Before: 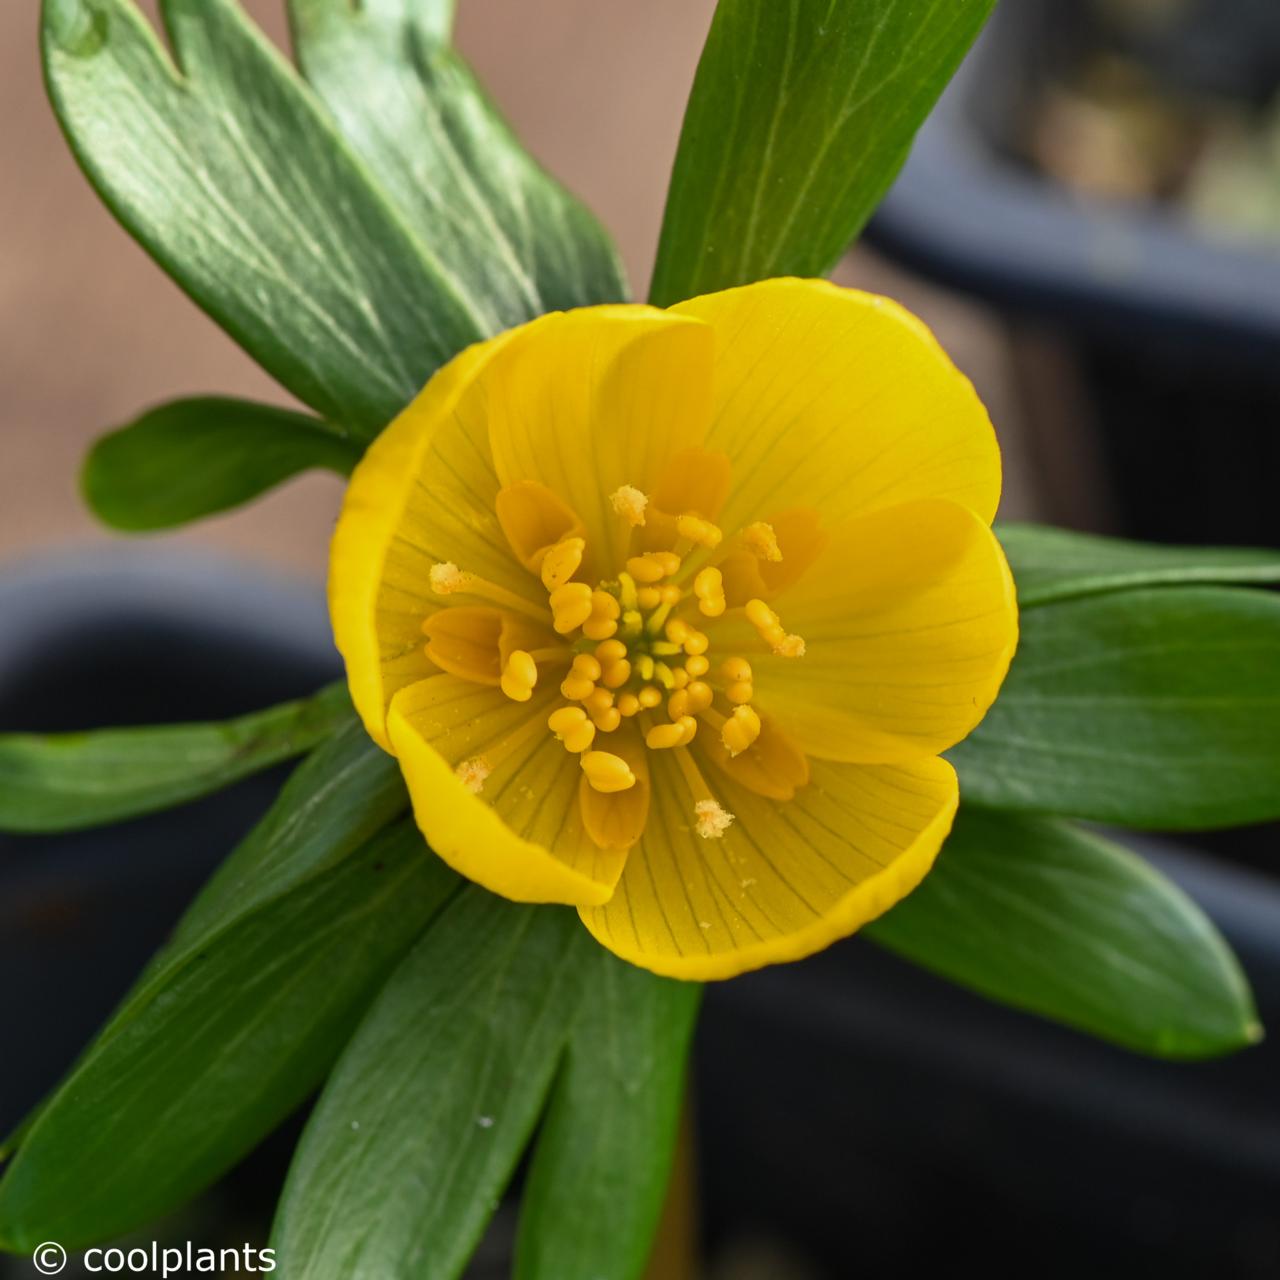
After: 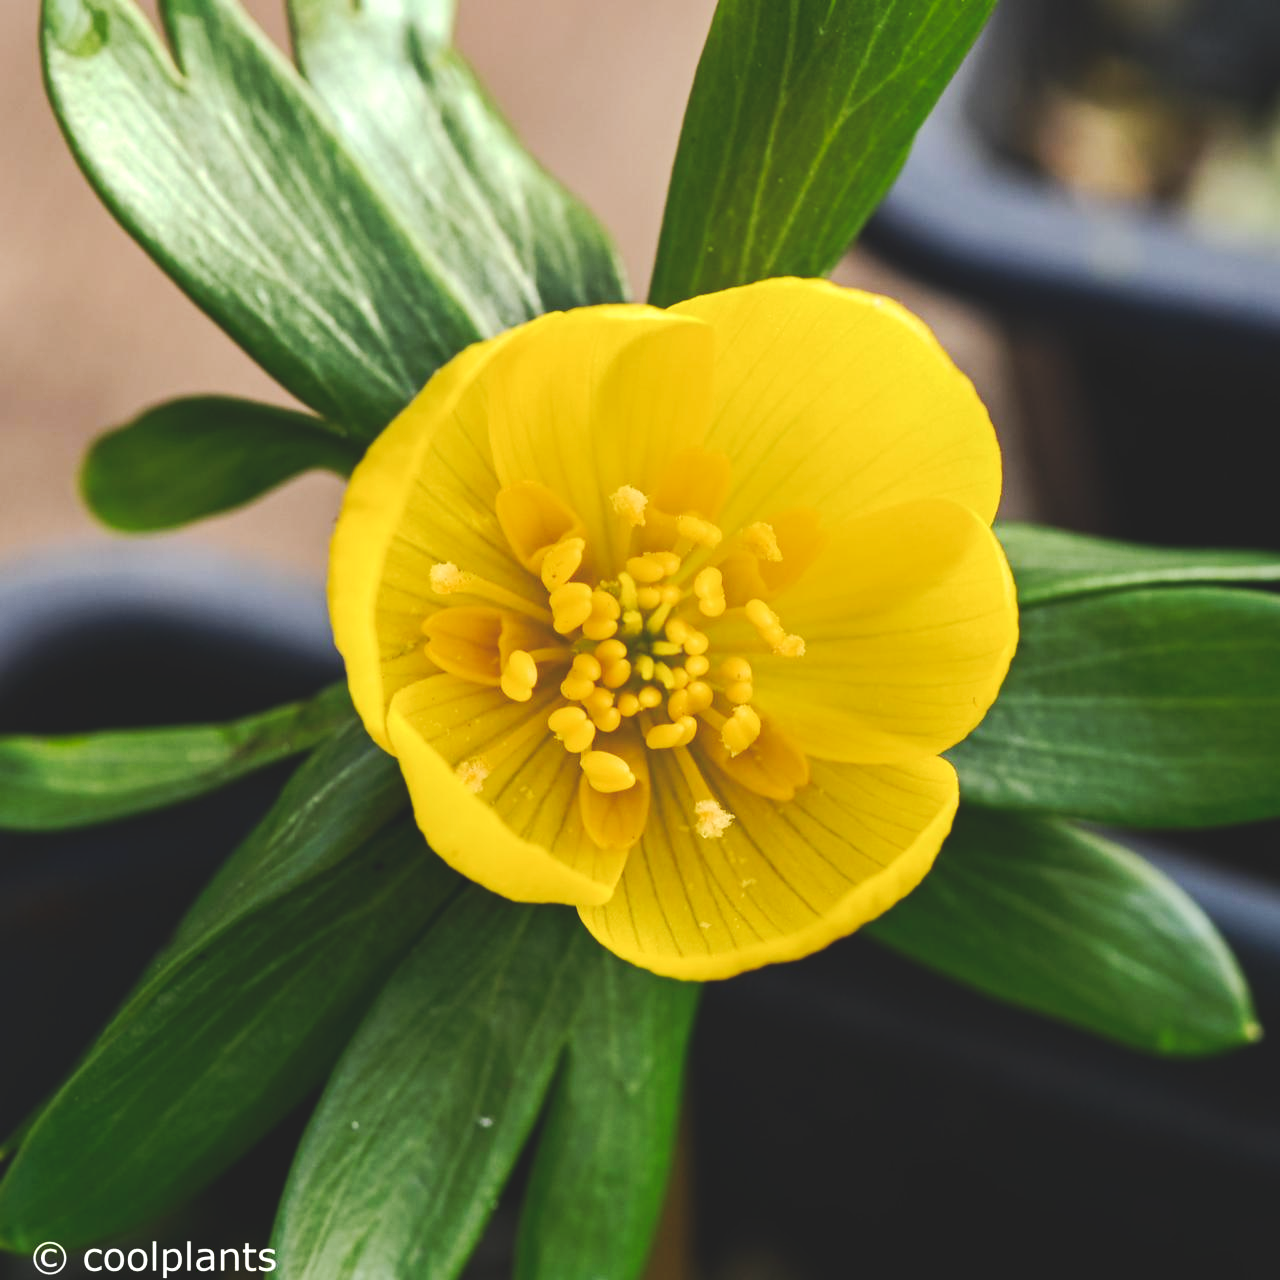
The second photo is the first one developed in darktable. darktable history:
tone curve: curves: ch0 [(0, 0) (0.003, 0.126) (0.011, 0.129) (0.025, 0.129) (0.044, 0.136) (0.069, 0.145) (0.1, 0.162) (0.136, 0.182) (0.177, 0.211) (0.224, 0.254) (0.277, 0.307) (0.335, 0.366) (0.399, 0.441) (0.468, 0.533) (0.543, 0.624) (0.623, 0.702) (0.709, 0.774) (0.801, 0.835) (0.898, 0.904) (1, 1)], preserve colors none
tone equalizer: -8 EV -0.417 EV, -7 EV -0.389 EV, -6 EV -0.333 EV, -5 EV -0.222 EV, -3 EV 0.222 EV, -2 EV 0.333 EV, -1 EV 0.389 EV, +0 EV 0.417 EV, edges refinement/feathering 500, mask exposure compensation -1.57 EV, preserve details no
